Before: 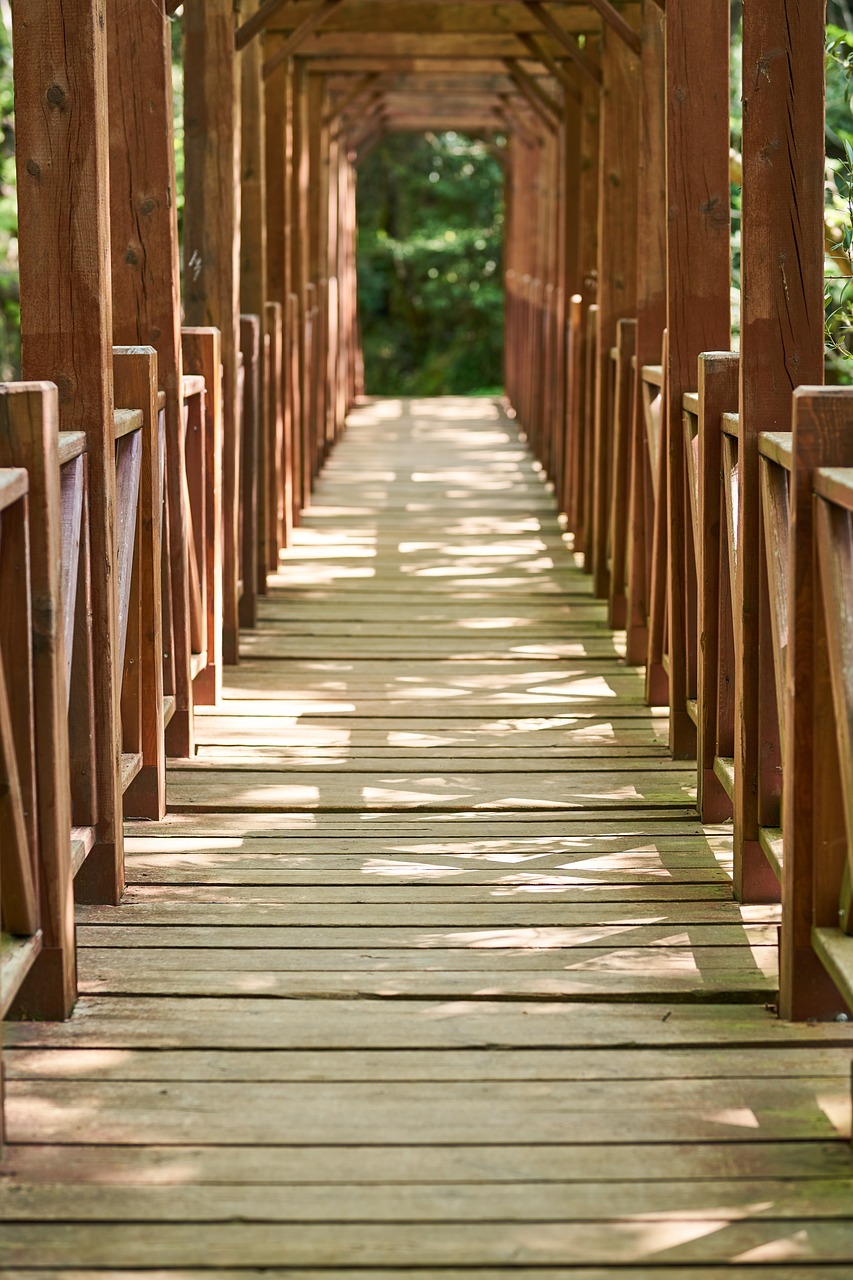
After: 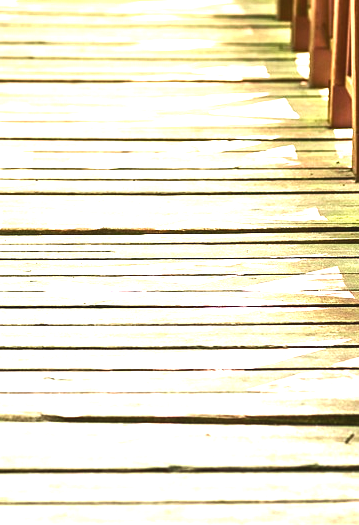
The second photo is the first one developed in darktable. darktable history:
crop: left 37.221%, top 45.169%, right 20.63%, bottom 13.777%
exposure: black level correction 0, exposure 1.2 EV, compensate exposure bias true, compensate highlight preservation false
tone equalizer: -8 EV -0.75 EV, -7 EV -0.7 EV, -6 EV -0.6 EV, -5 EV -0.4 EV, -3 EV 0.4 EV, -2 EV 0.6 EV, -1 EV 0.7 EV, +0 EV 0.75 EV, edges refinement/feathering 500, mask exposure compensation -1.57 EV, preserve details no
tone curve: curves: ch0 [(0.001, 0.042) (0.128, 0.16) (0.452, 0.42) (0.603, 0.566) (0.754, 0.733) (1, 1)]; ch1 [(0, 0) (0.325, 0.327) (0.412, 0.441) (0.473, 0.466) (0.5, 0.499) (0.549, 0.558) (0.617, 0.625) (0.713, 0.7) (1, 1)]; ch2 [(0, 0) (0.386, 0.397) (0.445, 0.47) (0.505, 0.498) (0.529, 0.524) (0.574, 0.569) (0.652, 0.641) (1, 1)], color space Lab, independent channels, preserve colors none
